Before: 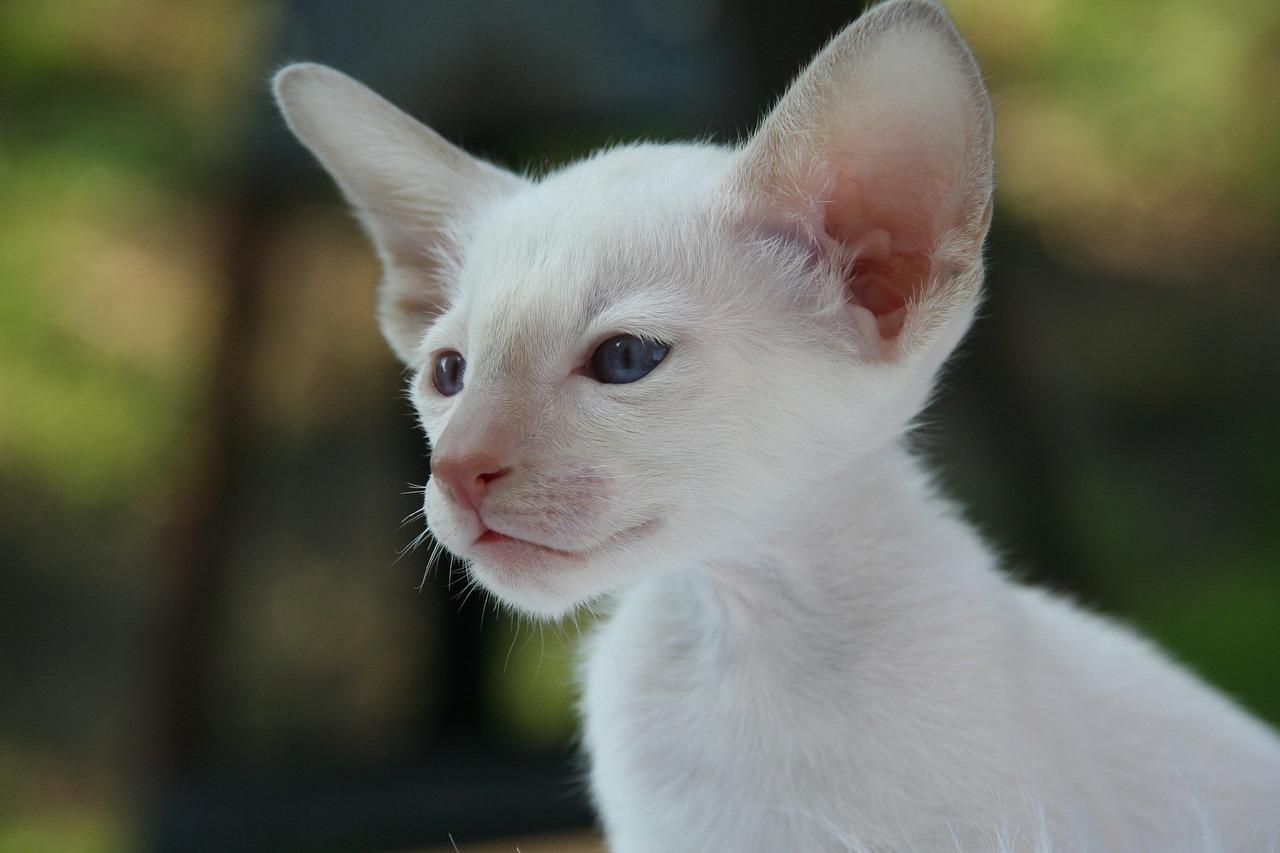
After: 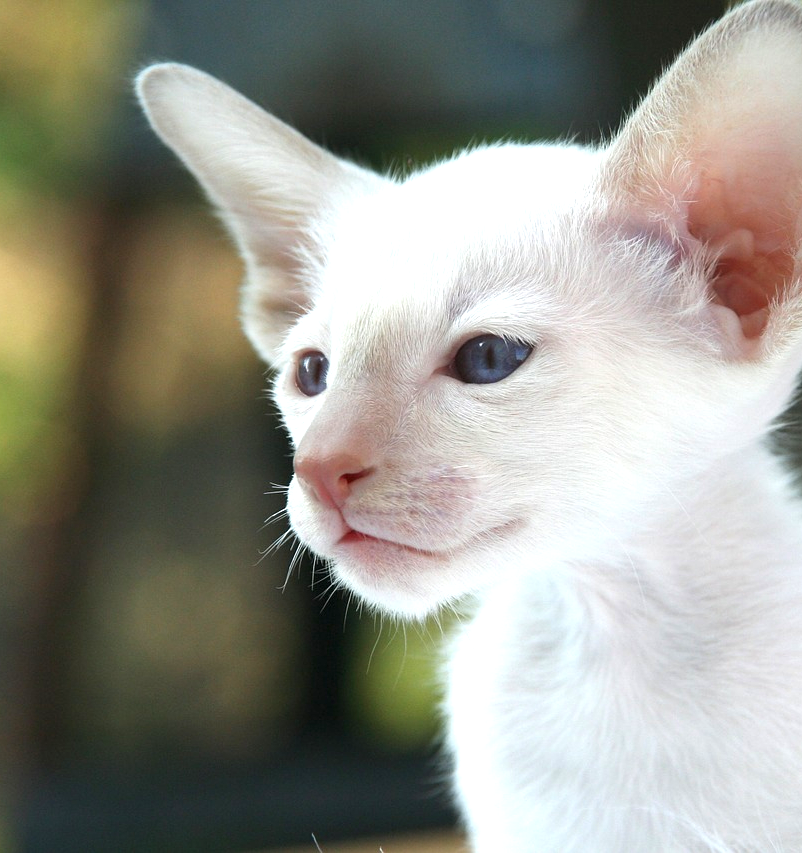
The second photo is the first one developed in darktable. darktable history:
crop: left 10.704%, right 26.57%
exposure: black level correction 0, exposure 1.104 EV, compensate exposure bias true, compensate highlight preservation false
